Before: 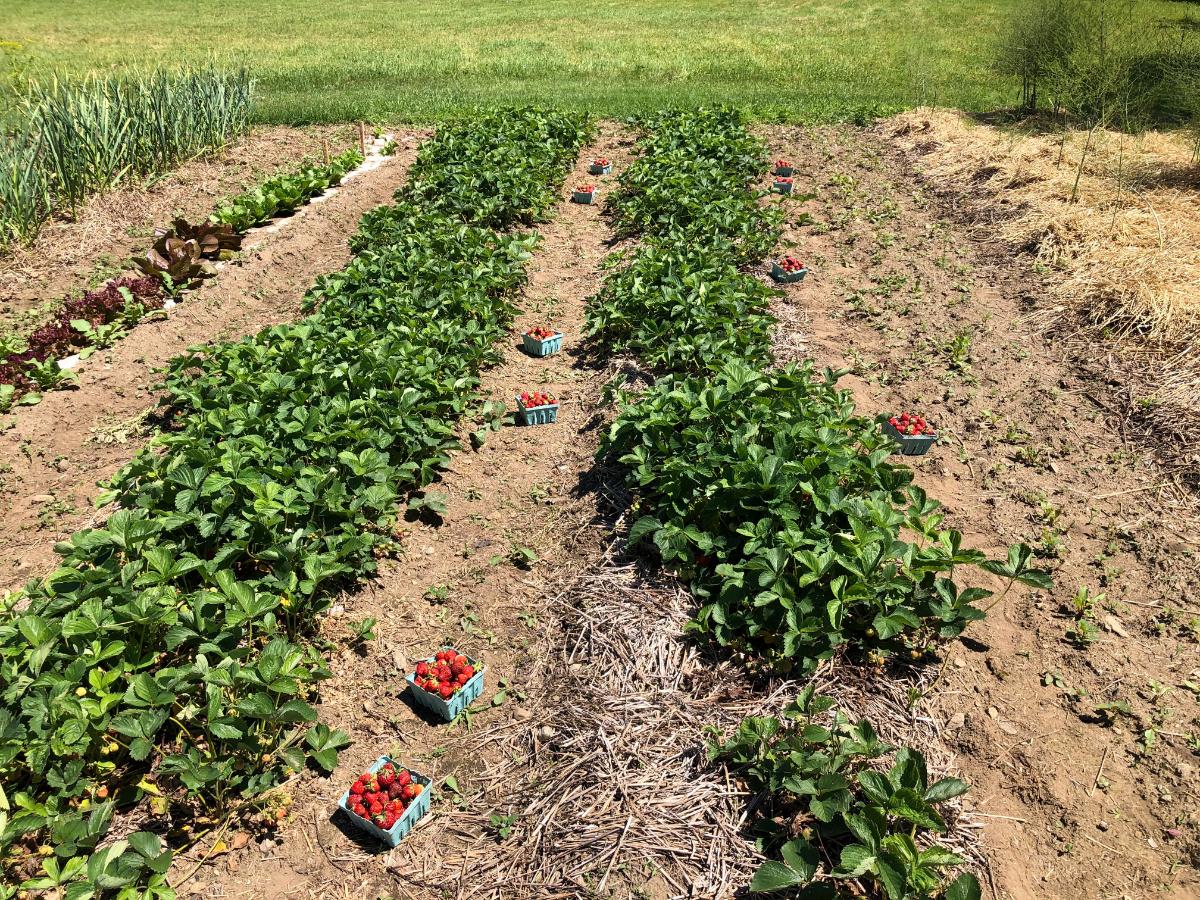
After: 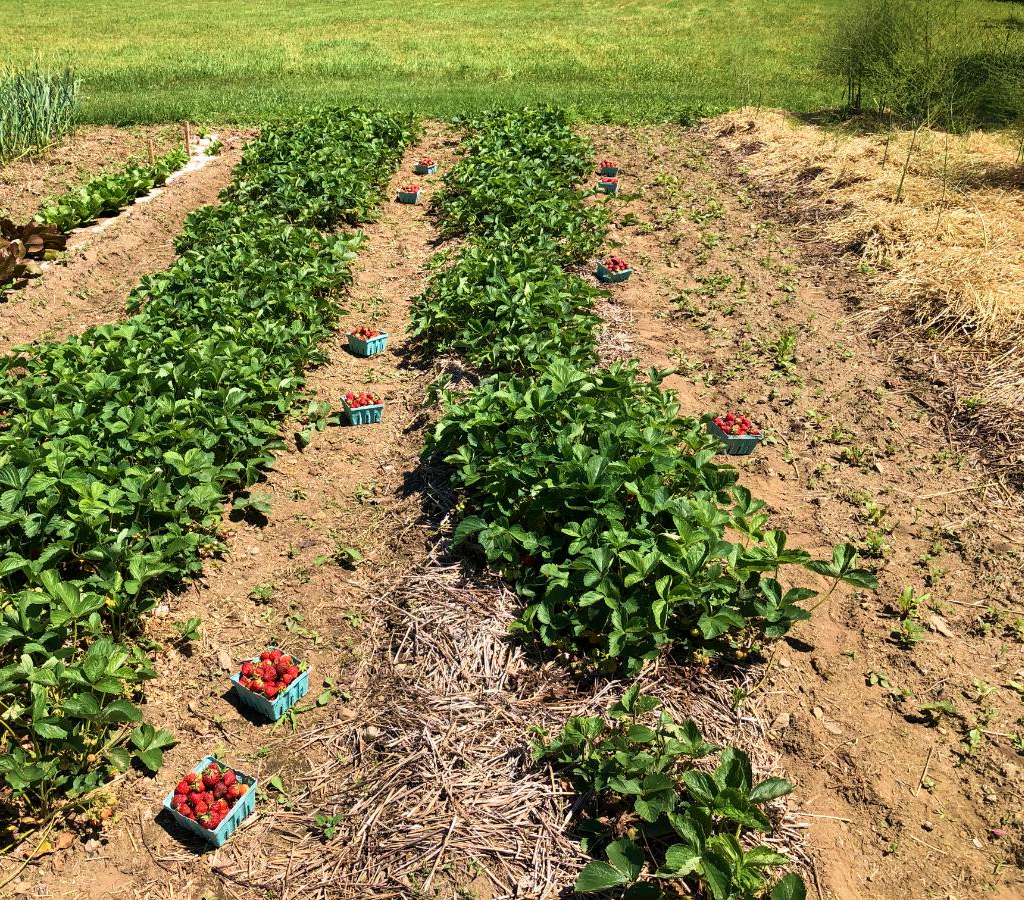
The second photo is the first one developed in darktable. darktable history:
crop and rotate: left 14.584%
velvia: strength 45%
color balance: contrast -0.5%
